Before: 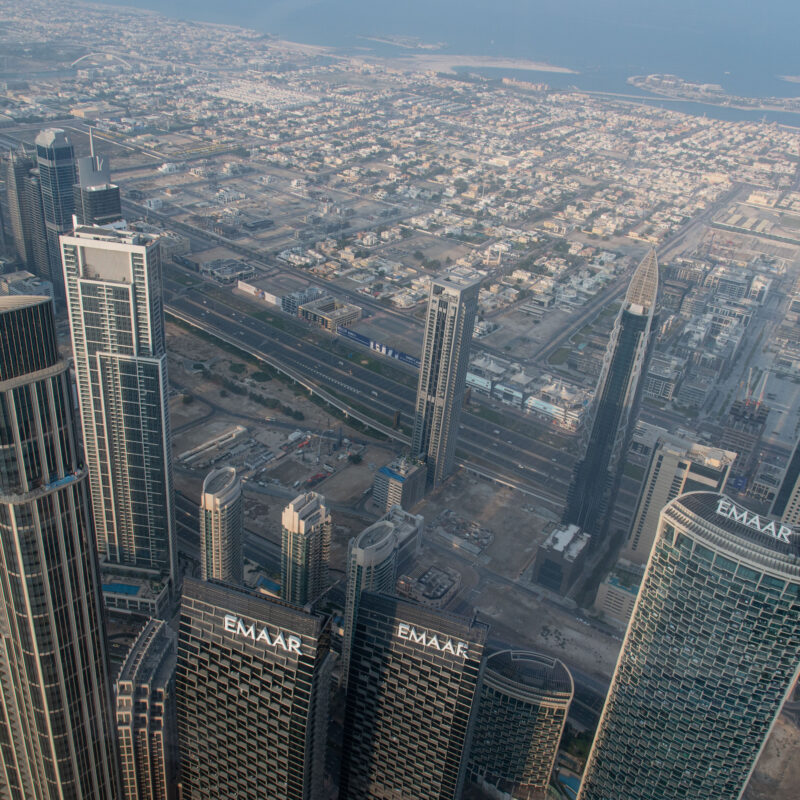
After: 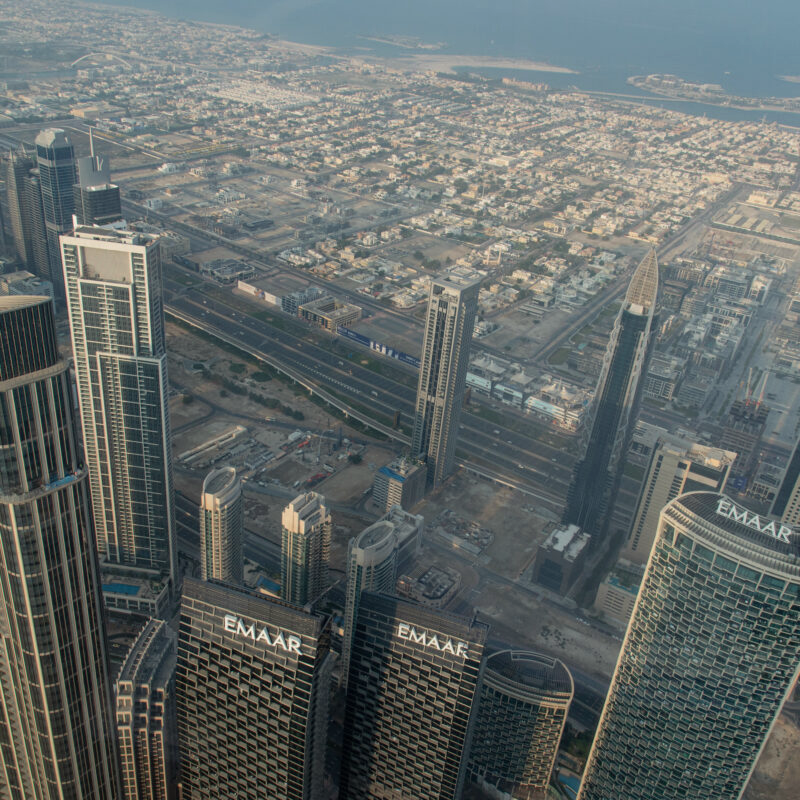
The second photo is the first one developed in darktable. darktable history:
shadows and highlights: radius 108.52, shadows 23.73, highlights -59.32, low approximation 0.01, soften with gaussian
rgb curve: curves: ch2 [(0, 0) (0.567, 0.512) (1, 1)], mode RGB, independent channels
